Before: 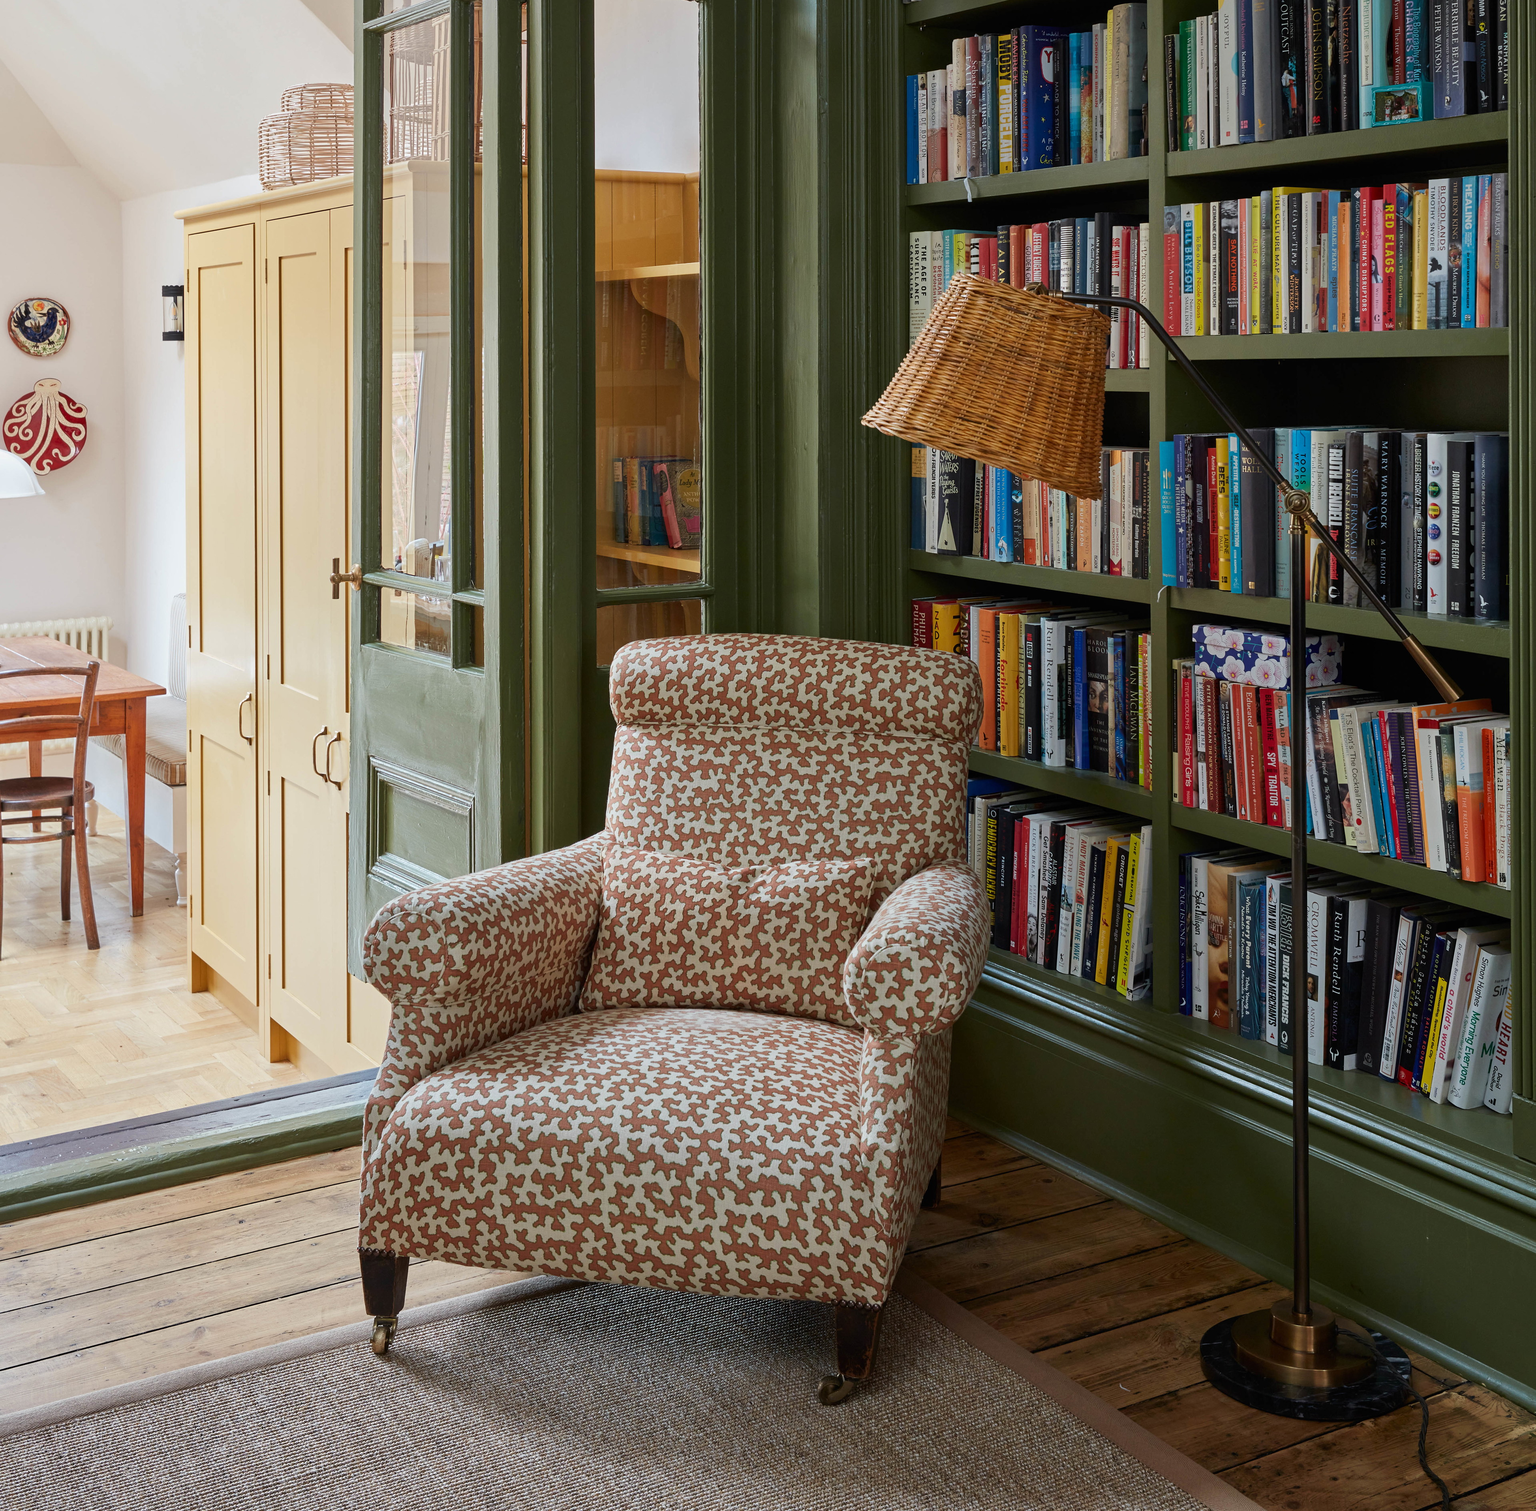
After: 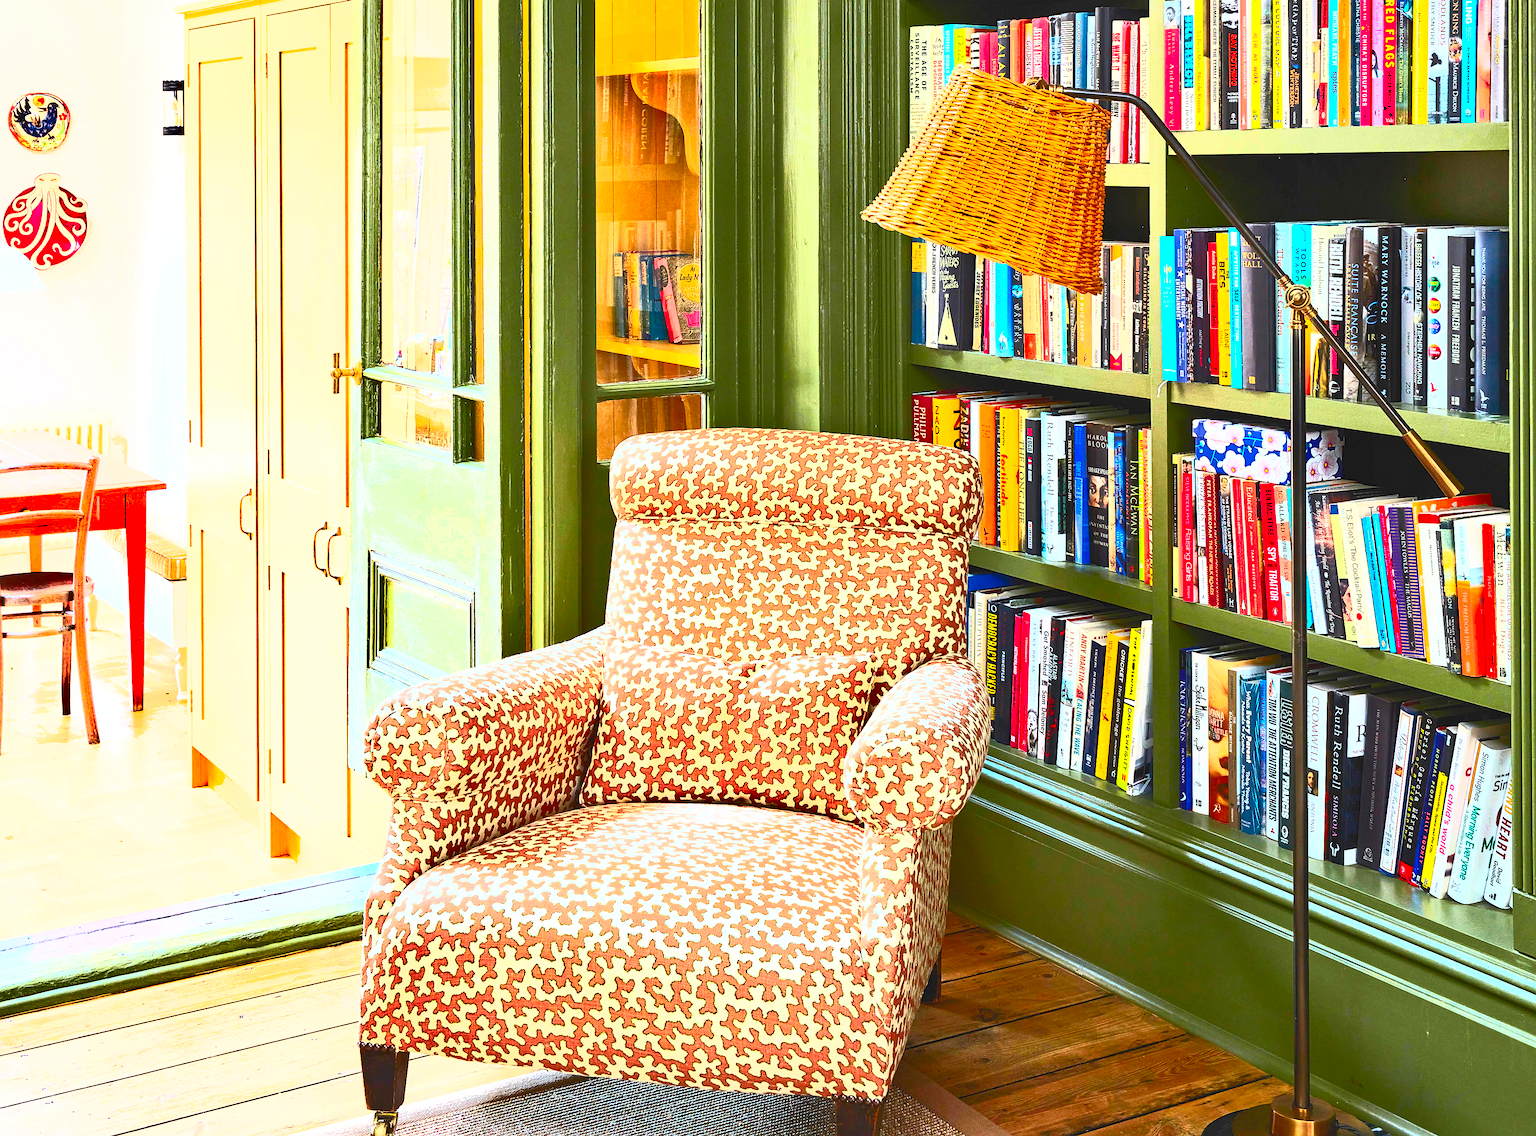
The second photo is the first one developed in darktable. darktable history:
crop: top 13.624%, bottom 11.198%
shadows and highlights: soften with gaussian
exposure: black level correction 0, exposure 1.358 EV, compensate highlight preservation false
contrast brightness saturation: contrast 0.996, brightness 0.982, saturation 0.996
sharpen: on, module defaults
